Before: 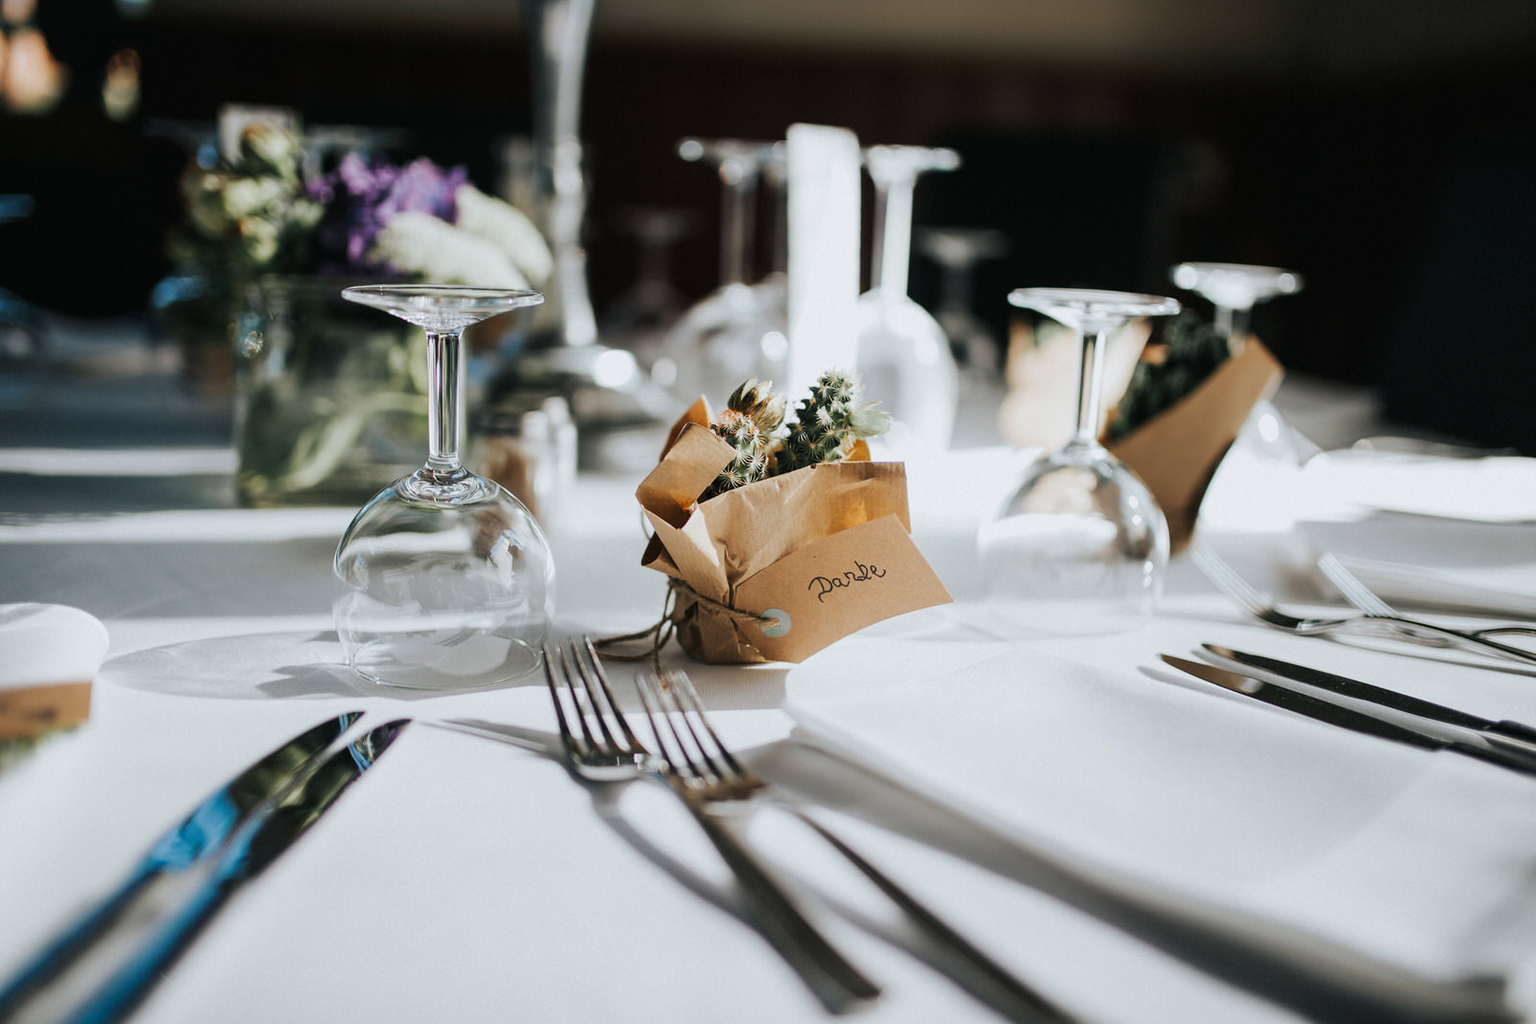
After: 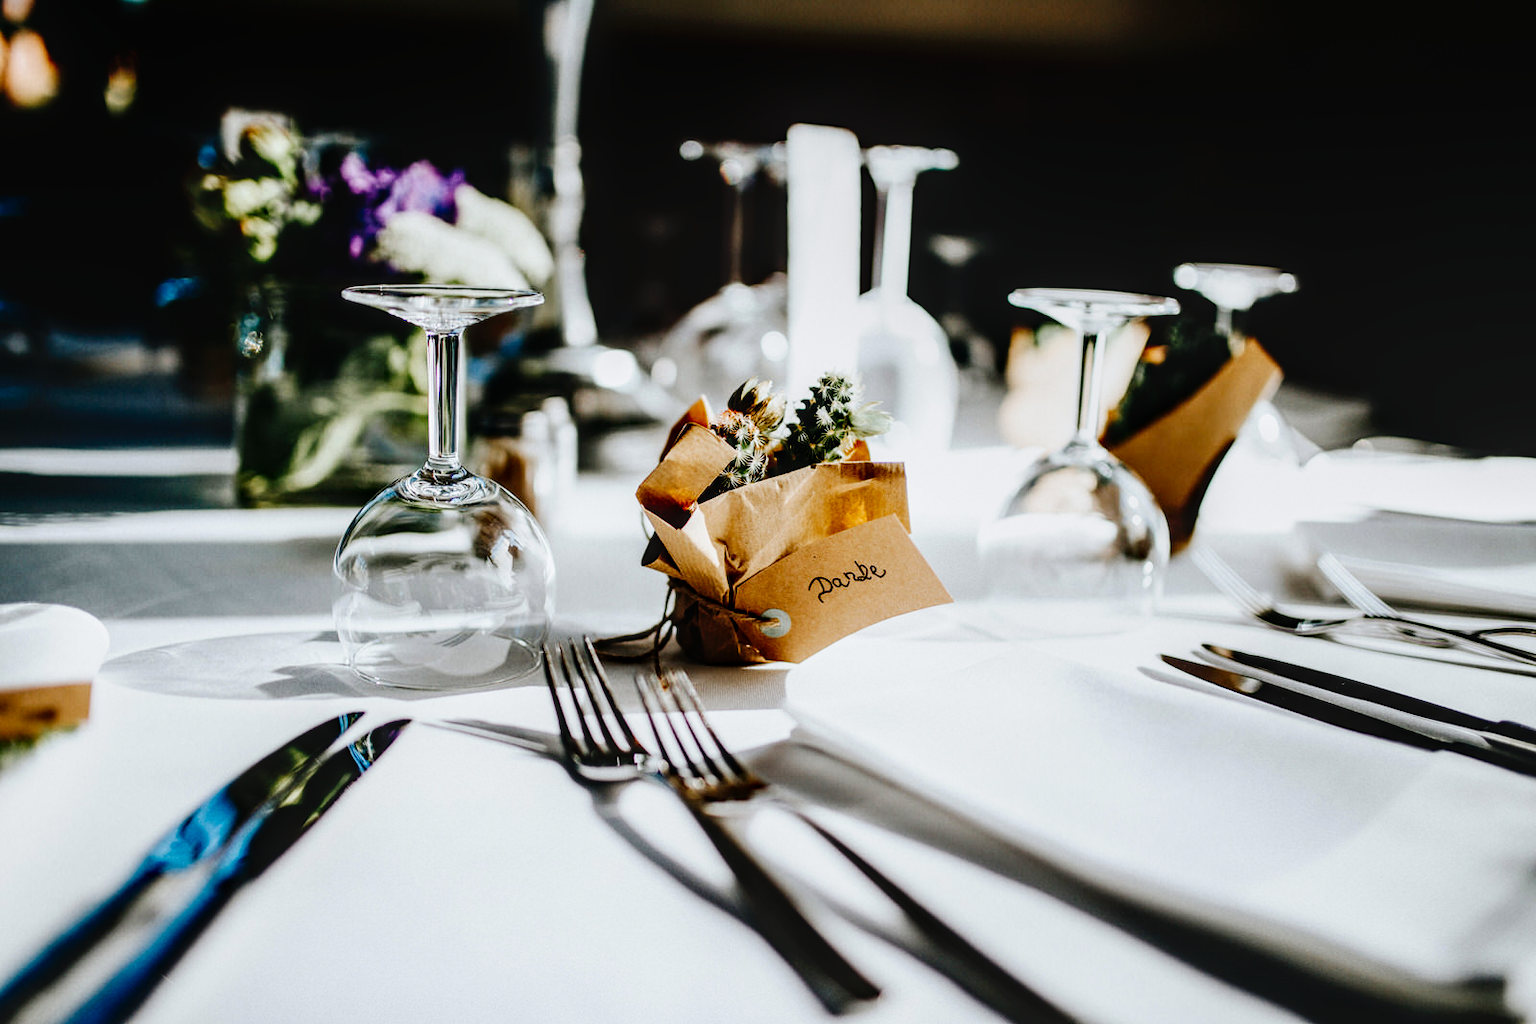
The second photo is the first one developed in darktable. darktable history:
contrast brightness saturation: contrast 0.21, brightness -0.11, saturation 0.21
tone curve: curves: ch0 [(0, 0) (0.003, 0) (0.011, 0.001) (0.025, 0.003) (0.044, 0.005) (0.069, 0.012) (0.1, 0.023) (0.136, 0.039) (0.177, 0.088) (0.224, 0.15) (0.277, 0.239) (0.335, 0.334) (0.399, 0.43) (0.468, 0.526) (0.543, 0.621) (0.623, 0.711) (0.709, 0.791) (0.801, 0.87) (0.898, 0.949) (1, 1)], preserve colors none
local contrast: on, module defaults
